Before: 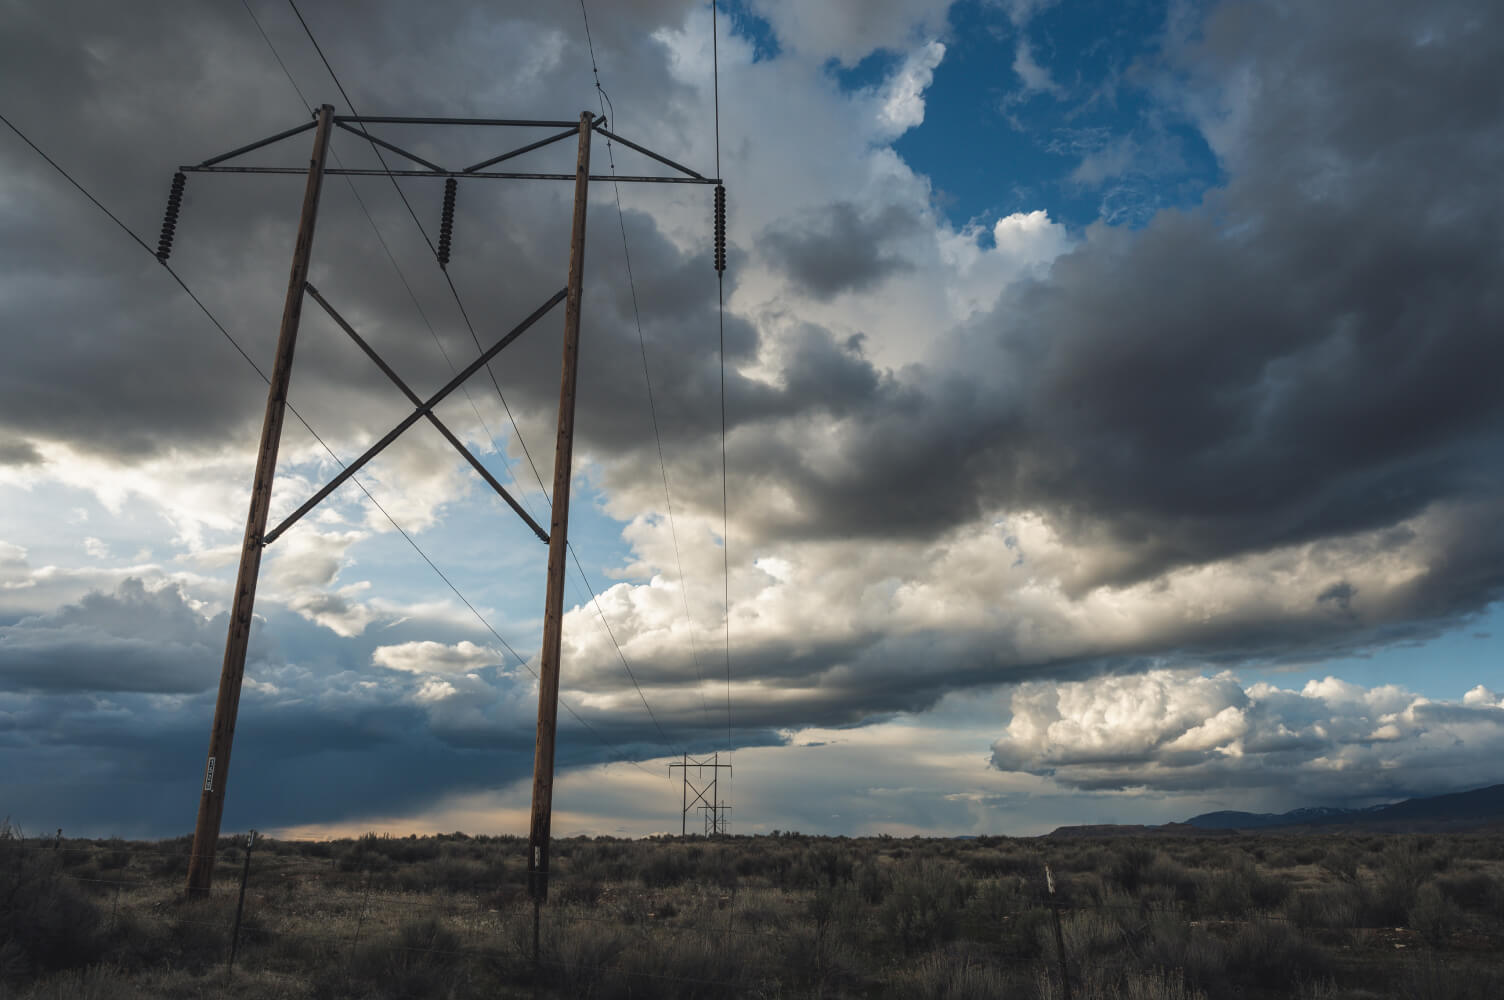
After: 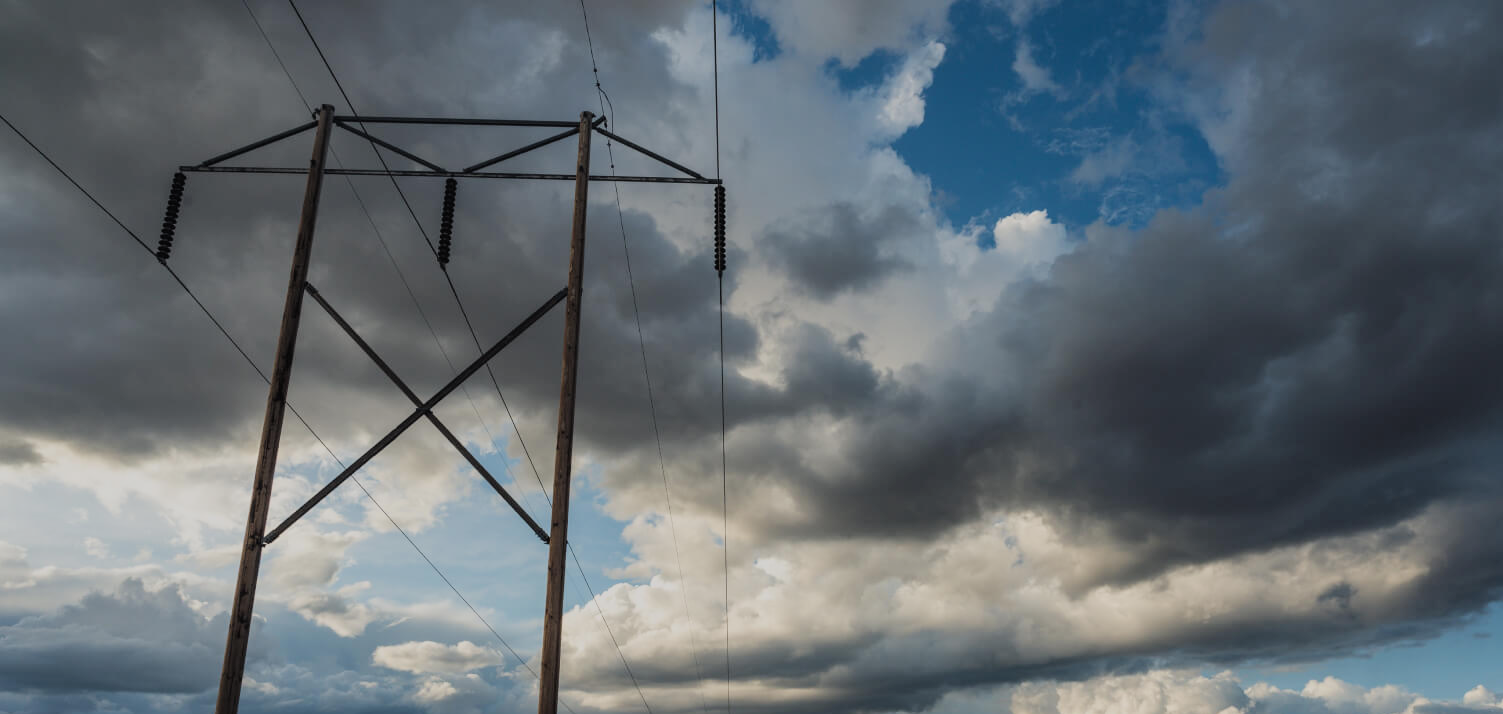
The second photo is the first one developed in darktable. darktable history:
crop: bottom 28.576%
filmic rgb: black relative exposure -7.65 EV, white relative exposure 4.56 EV, hardness 3.61, color science v6 (2022)
